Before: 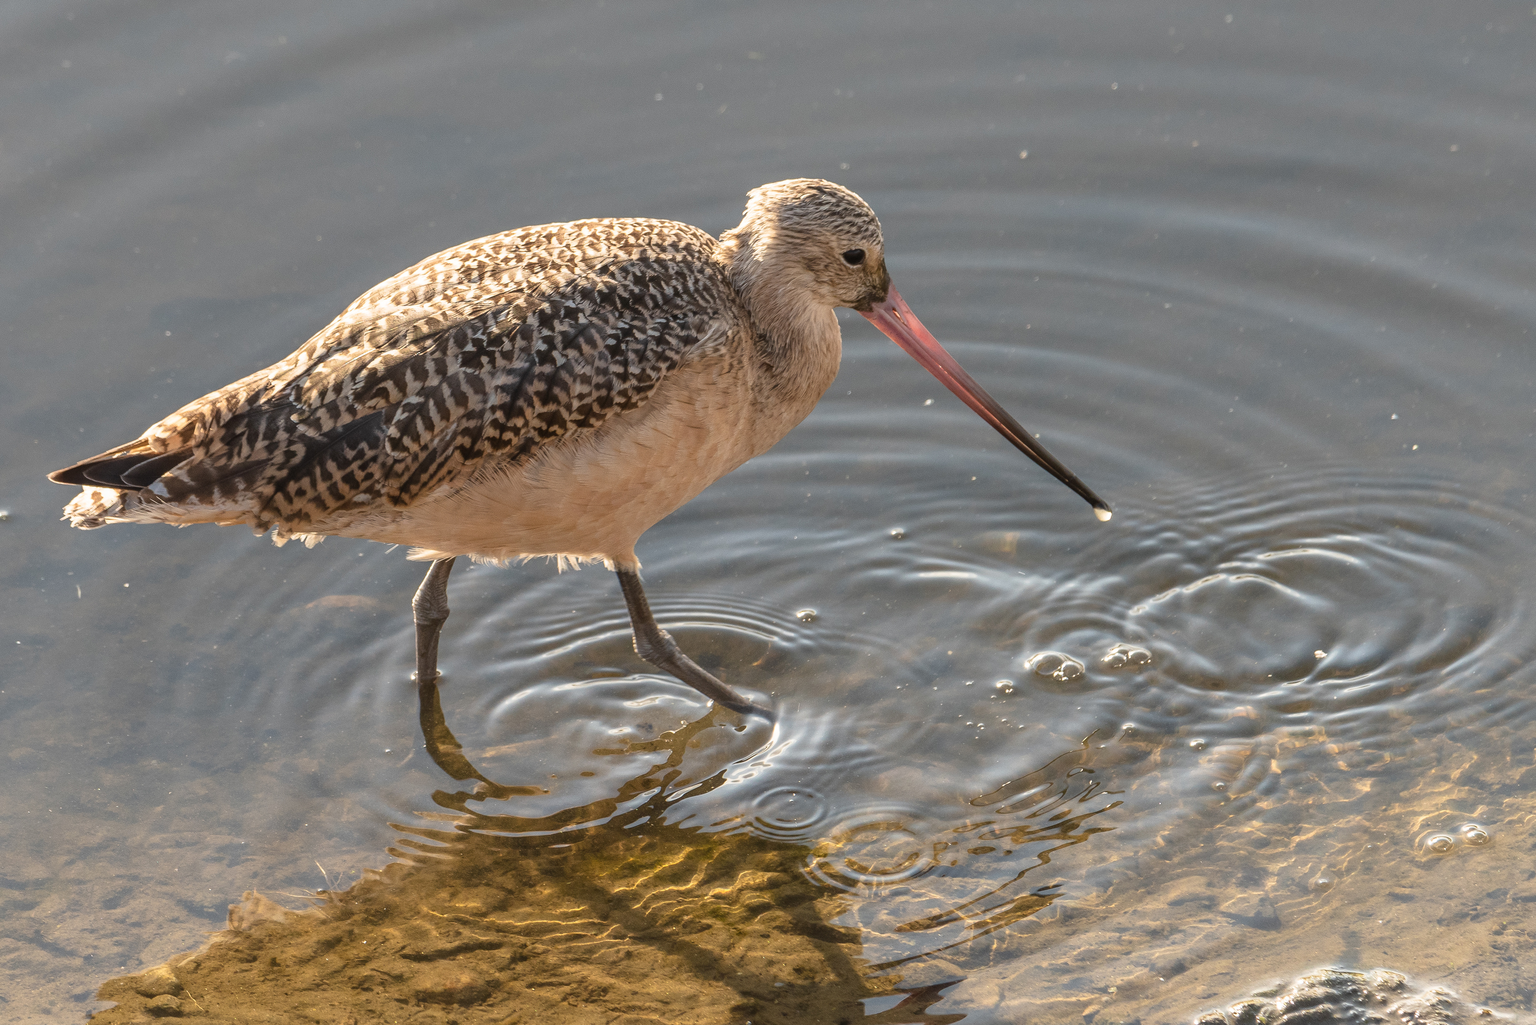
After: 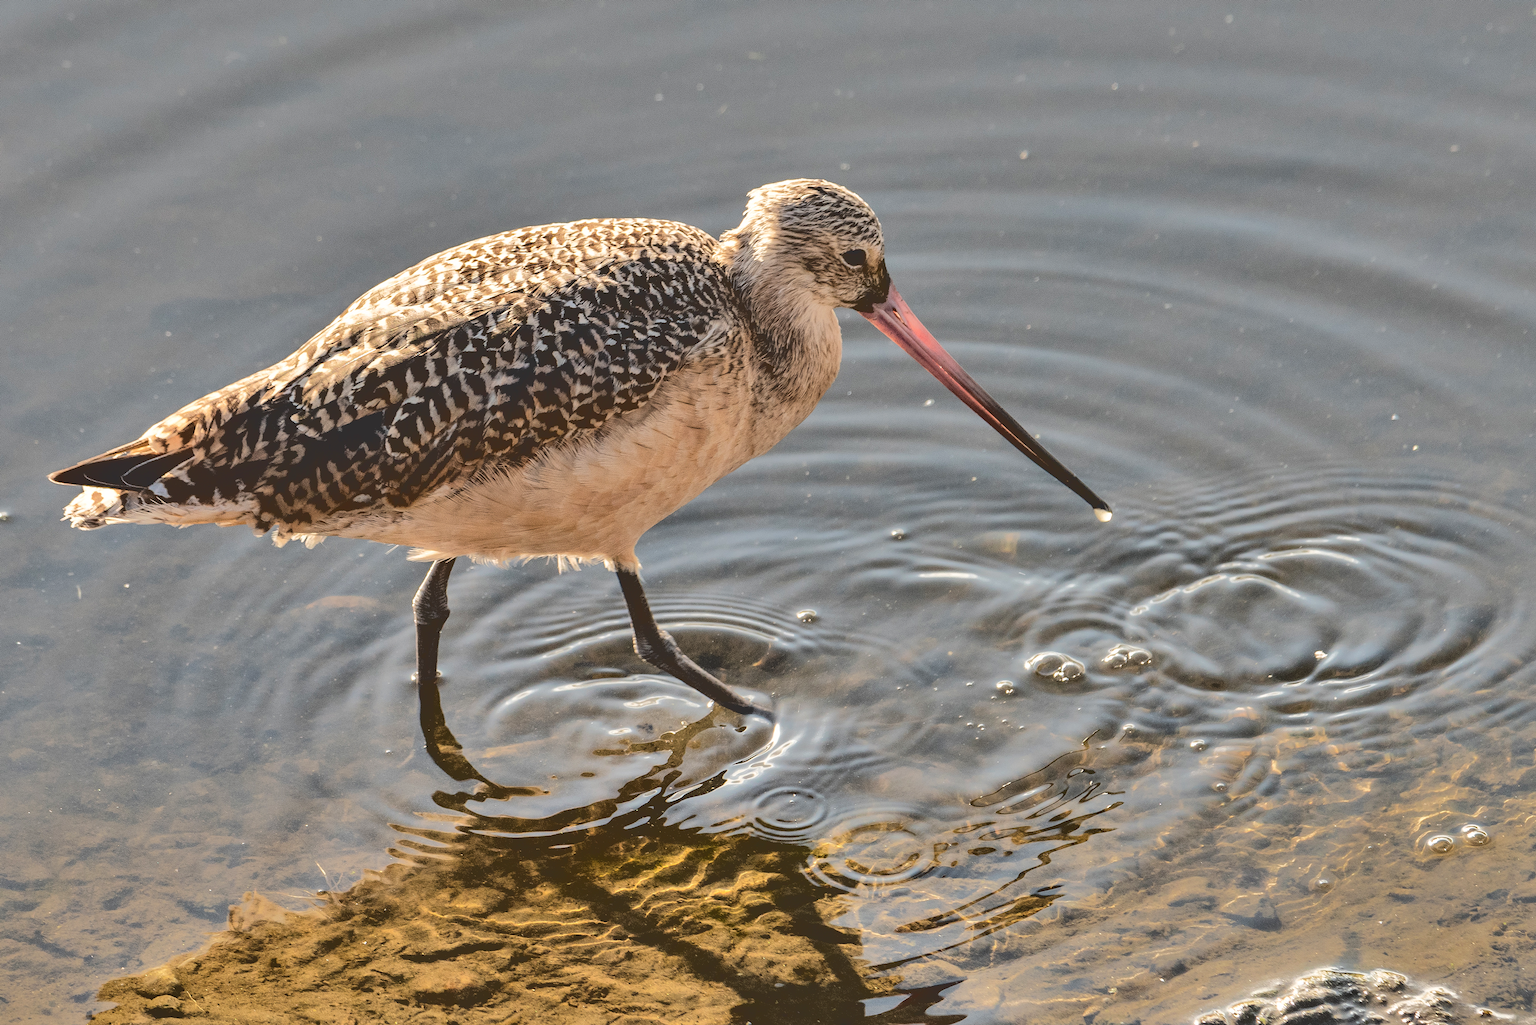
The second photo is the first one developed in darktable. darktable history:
base curve: curves: ch0 [(0.065, 0.026) (0.236, 0.358) (0.53, 0.546) (0.777, 0.841) (0.924, 0.992)], preserve colors average RGB
shadows and highlights: shadows 24.5, highlights -78.15, soften with gaussian
